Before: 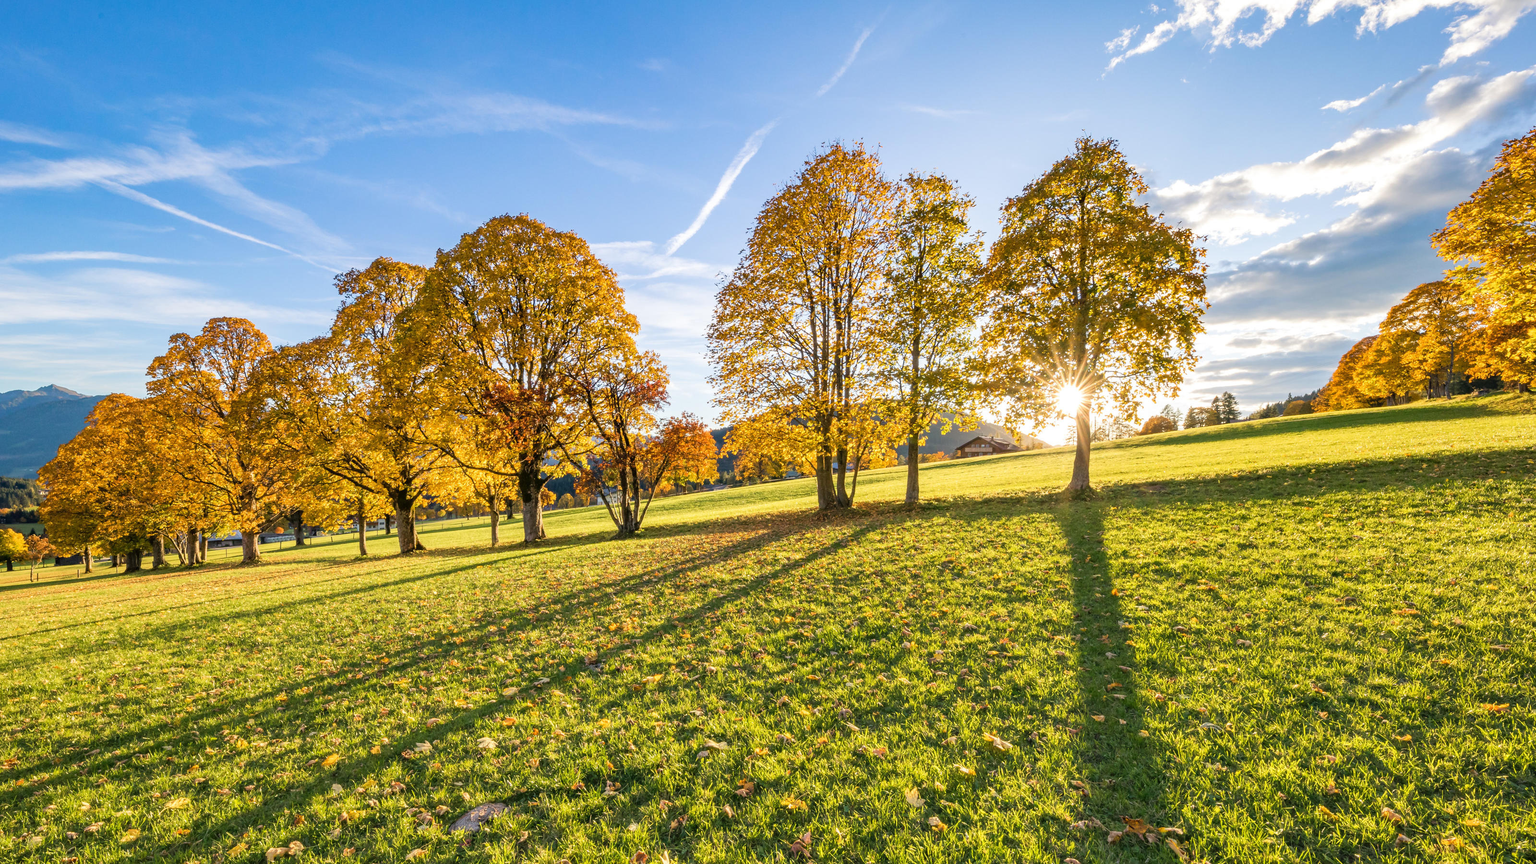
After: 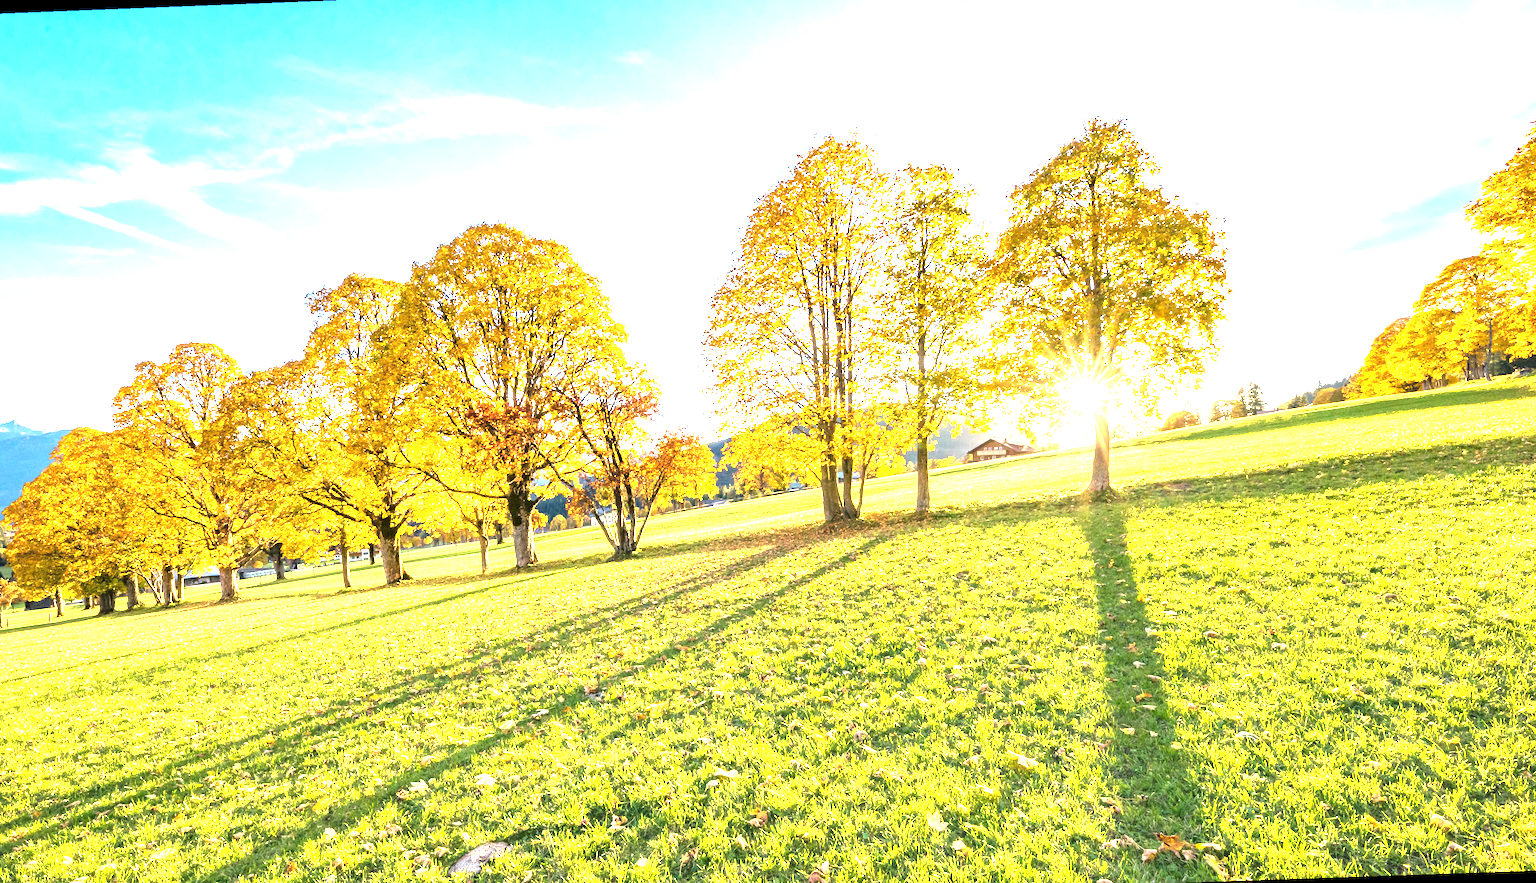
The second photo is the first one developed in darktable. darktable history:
exposure: exposure 2.04 EV, compensate highlight preservation false
rotate and perspective: rotation -2.12°, lens shift (vertical) 0.009, lens shift (horizontal) -0.008, automatic cropping original format, crop left 0.036, crop right 0.964, crop top 0.05, crop bottom 0.959
